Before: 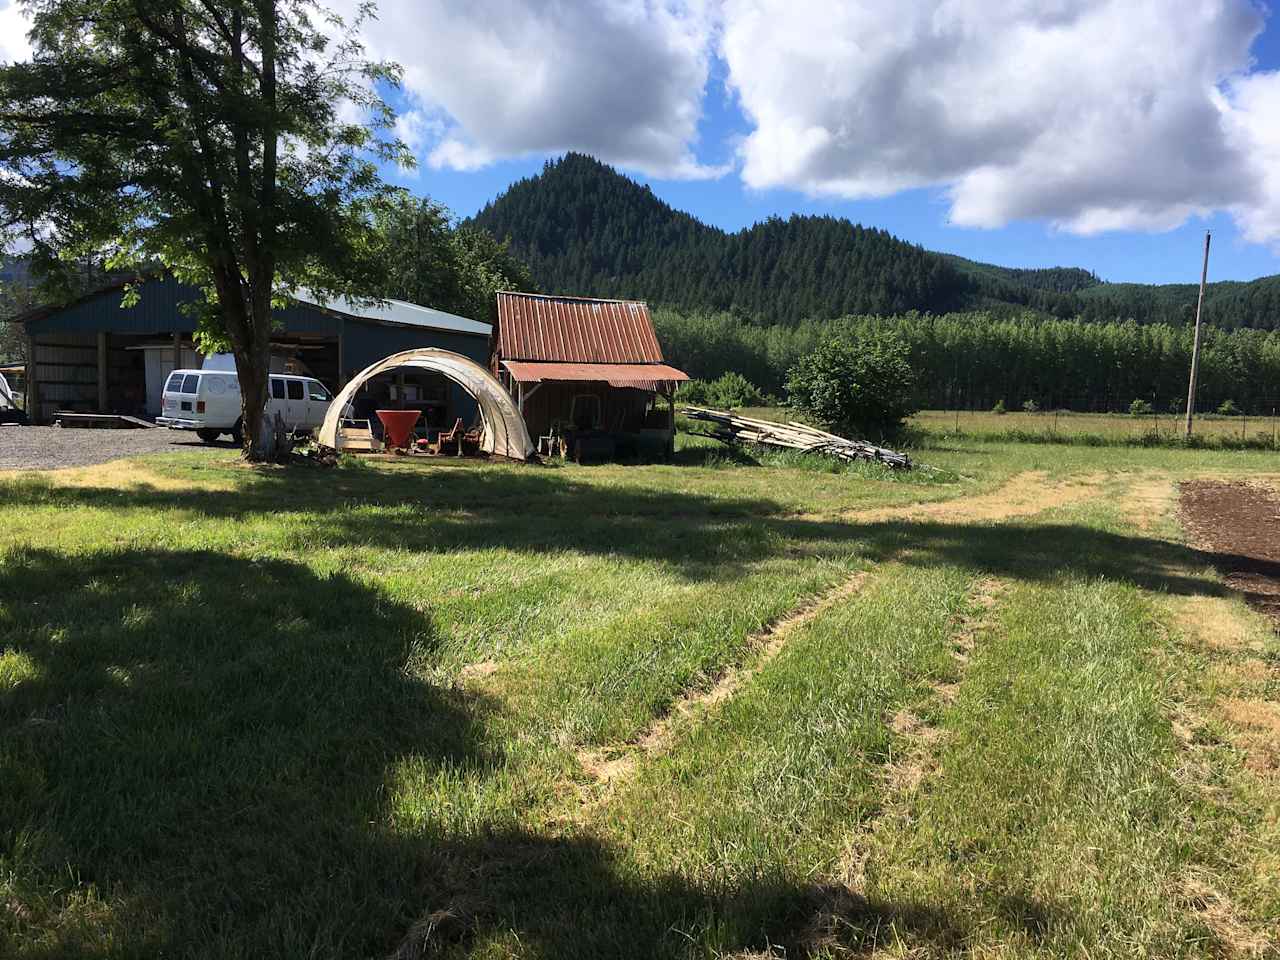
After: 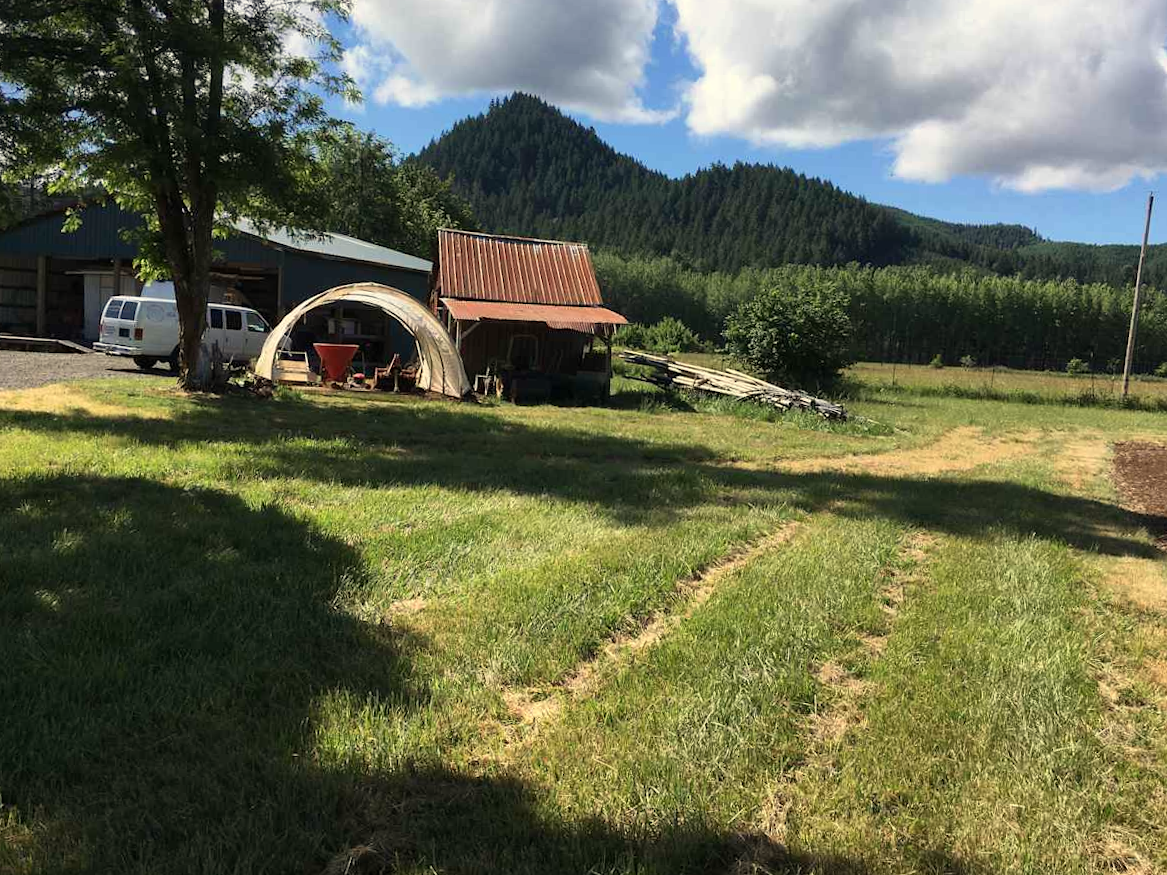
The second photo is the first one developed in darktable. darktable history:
crop and rotate: angle -1.96°, left 3.097%, top 4.154%, right 1.586%, bottom 0.529%
white balance: red 1.029, blue 0.92
